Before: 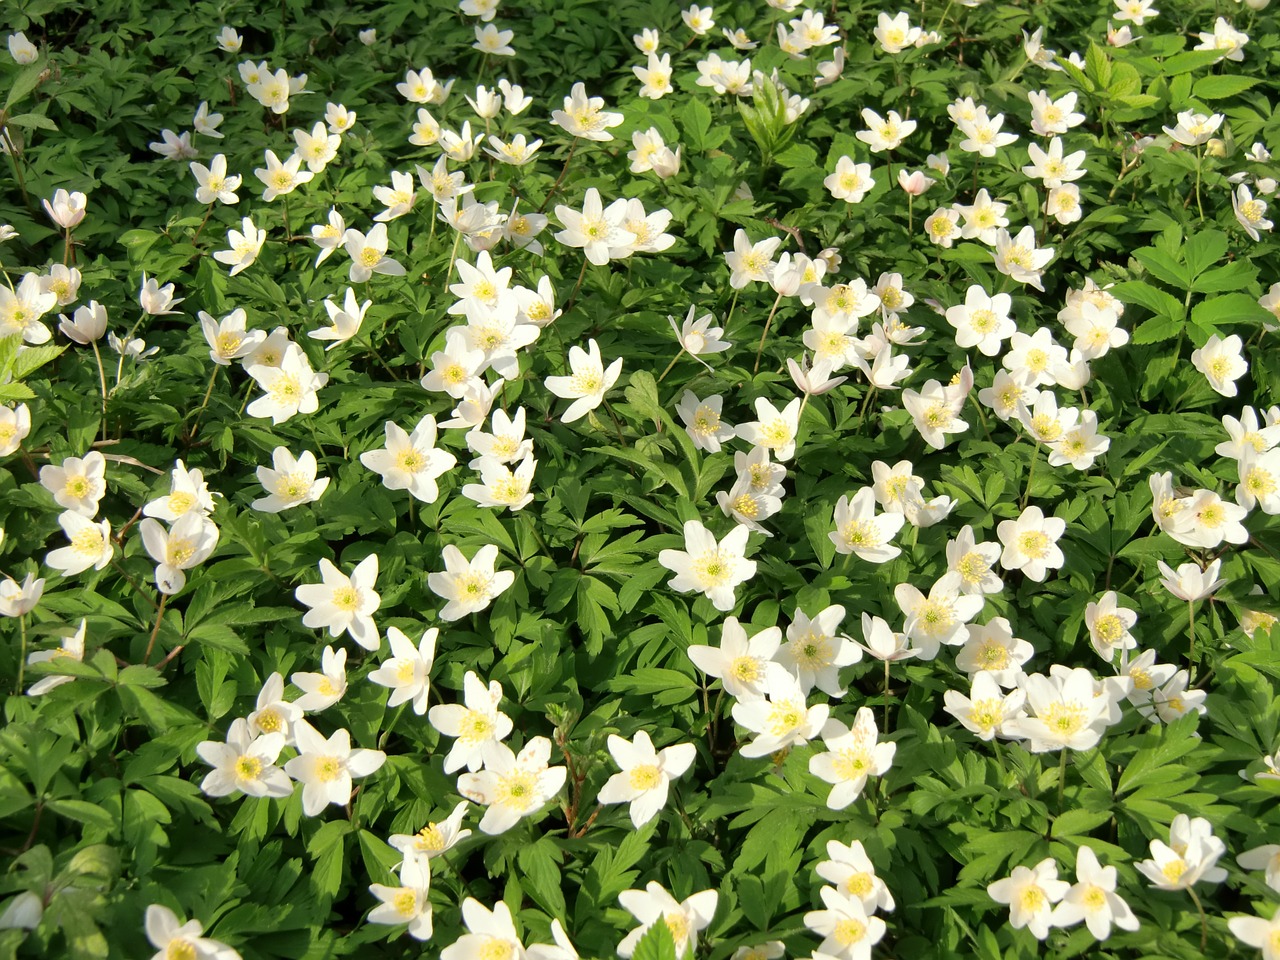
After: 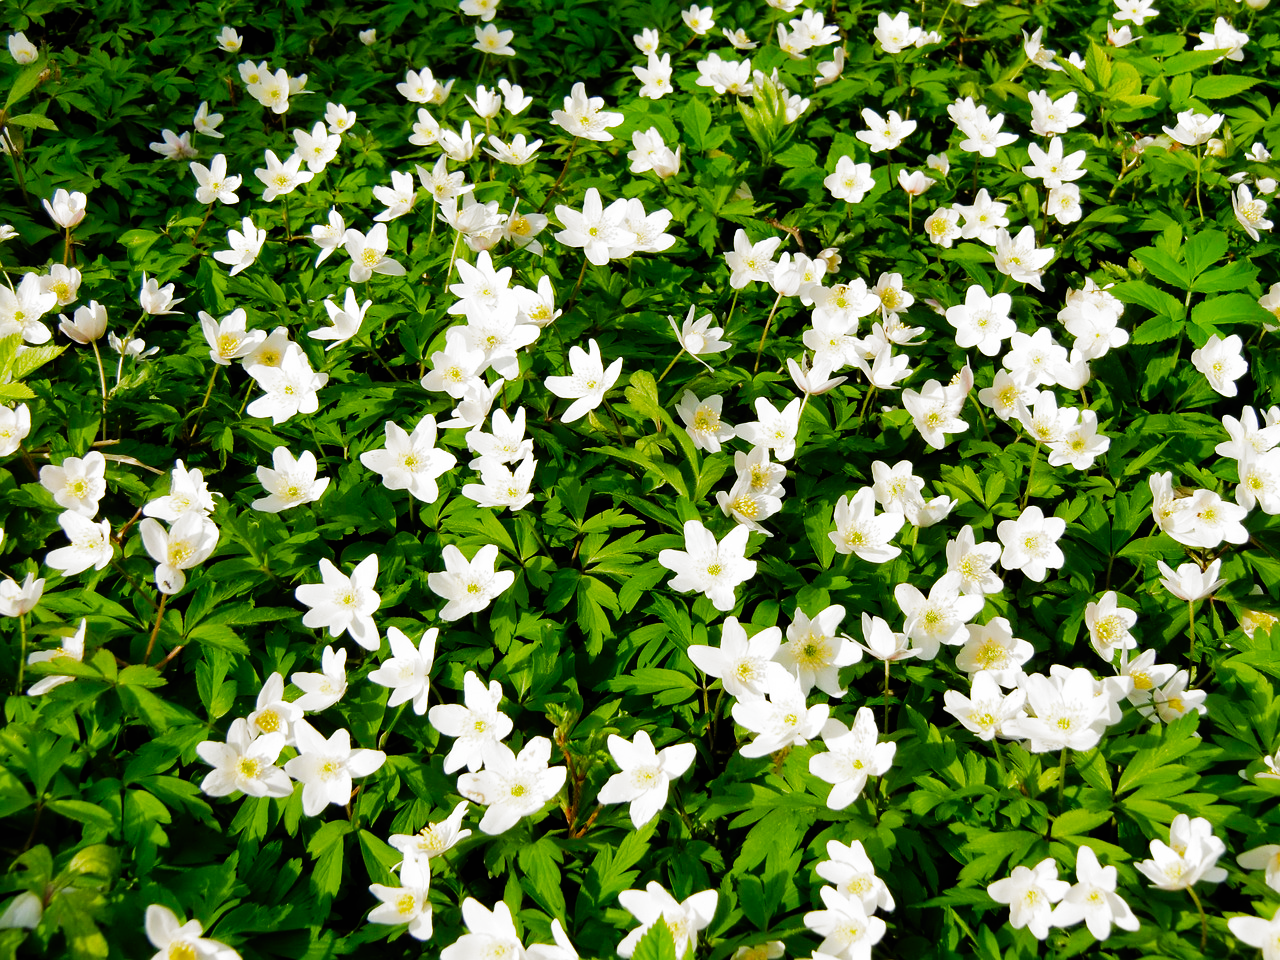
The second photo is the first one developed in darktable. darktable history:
color balance rgb: perceptual saturation grading › global saturation 30%, global vibrance 20%
filmic rgb: black relative exposure -6.43 EV, white relative exposure 2.43 EV, threshold 3 EV, hardness 5.27, latitude 0.1%, contrast 1.425, highlights saturation mix 2%, preserve chrominance no, color science v5 (2021), contrast in shadows safe, contrast in highlights safe, enable highlight reconstruction true
